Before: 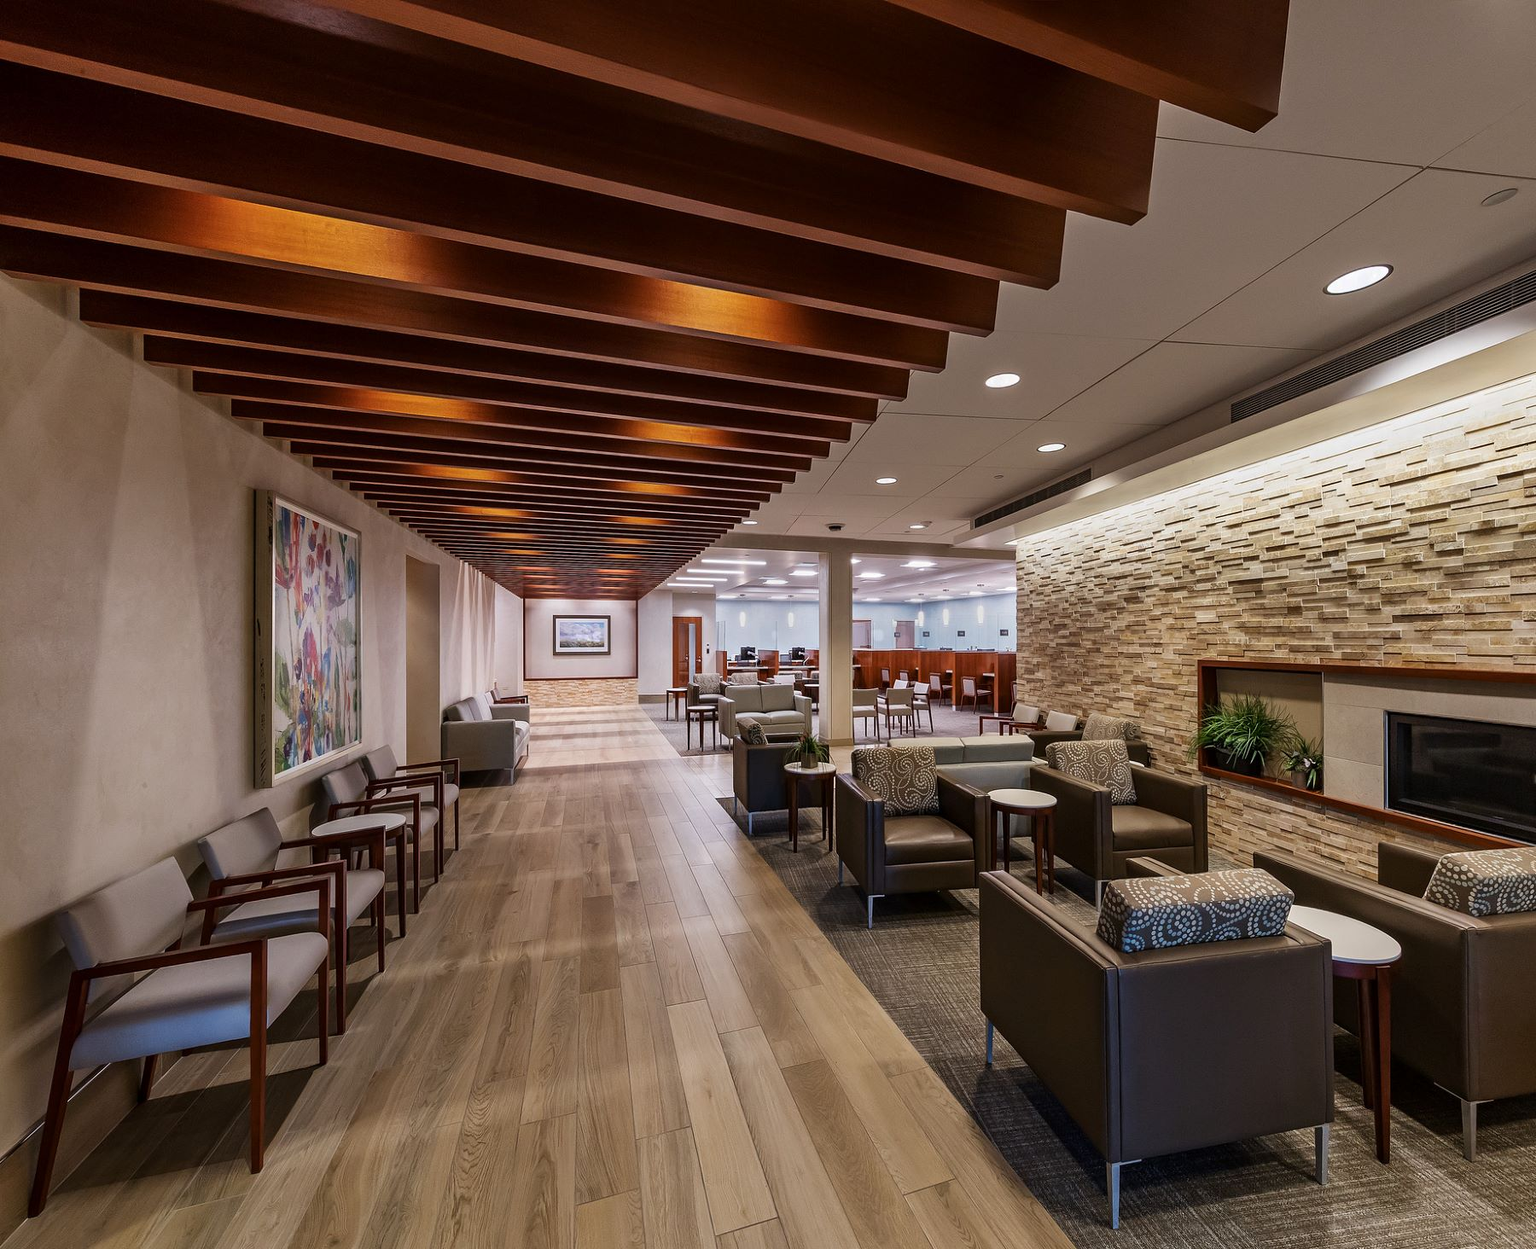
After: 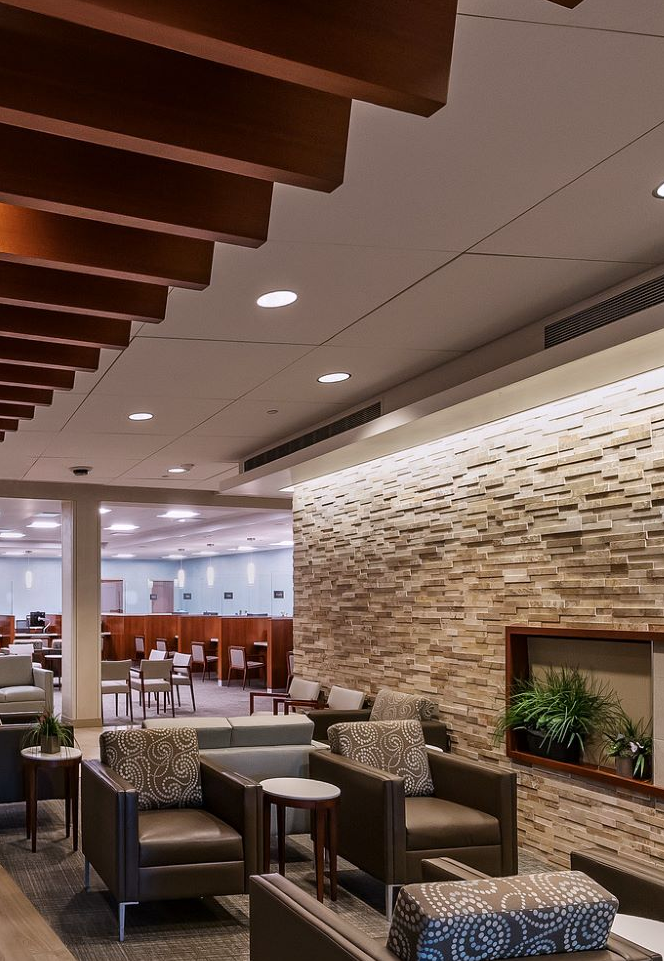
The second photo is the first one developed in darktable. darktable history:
color calibration: illuminant custom, x 0.348, y 0.366, temperature 4940.58 K
crop and rotate: left 49.936%, top 10.094%, right 13.136%, bottom 24.256%
